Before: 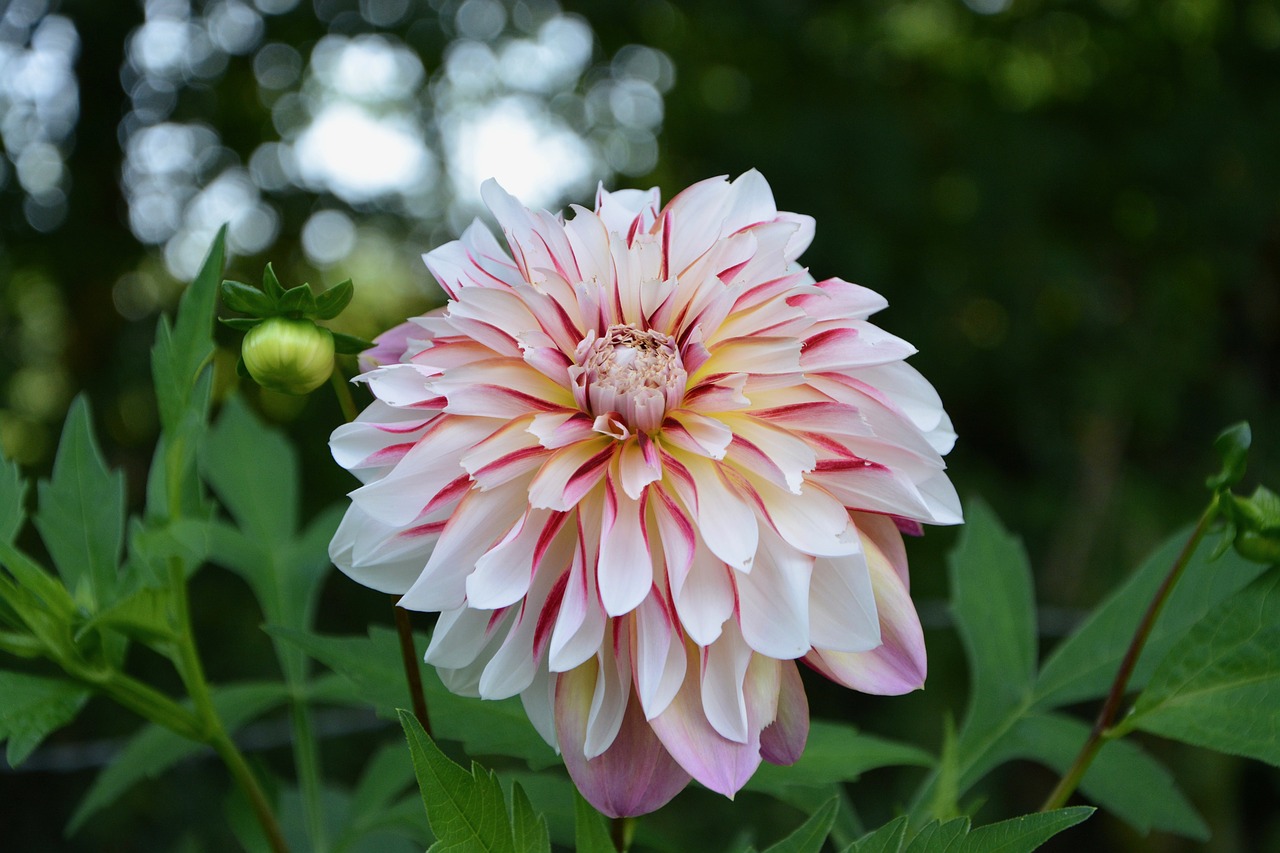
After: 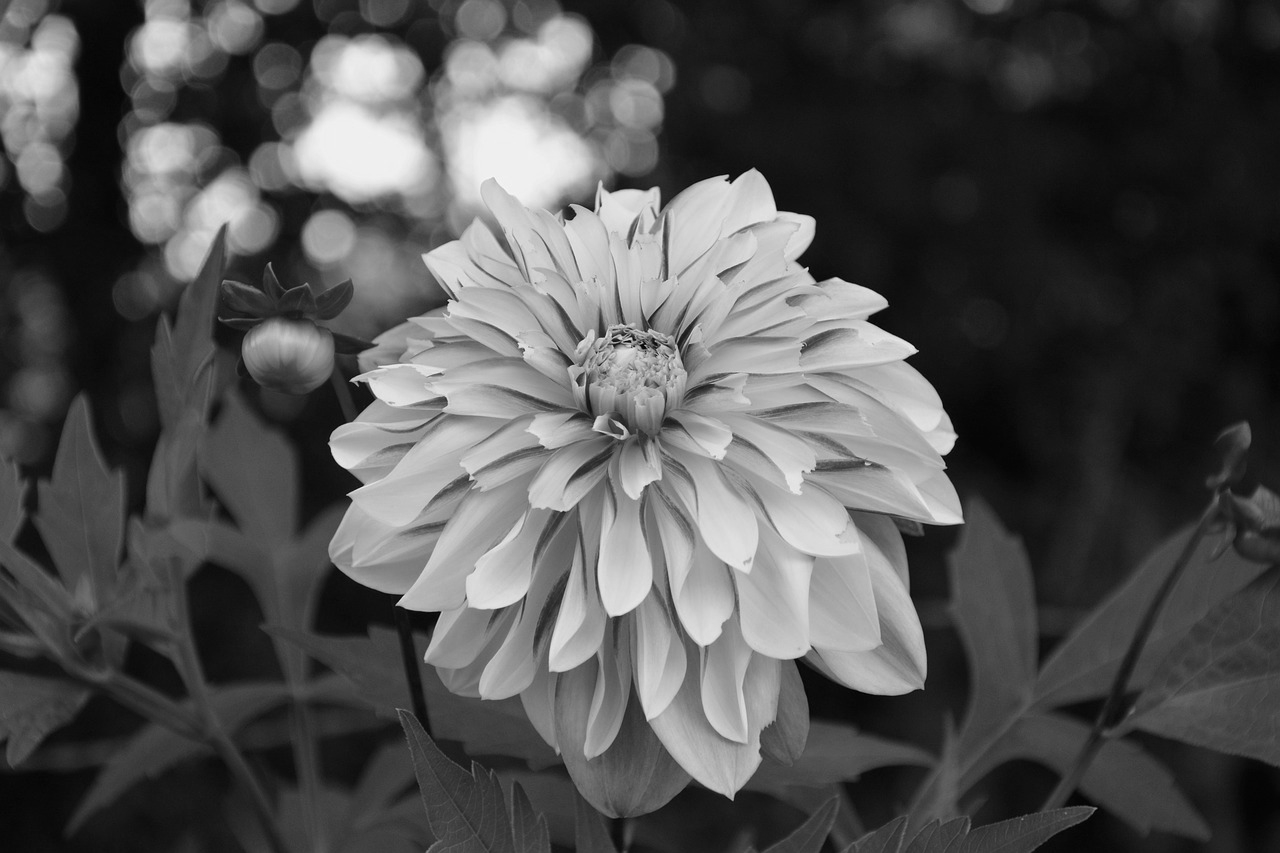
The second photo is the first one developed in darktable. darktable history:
color calibration: output gray [0.22, 0.42, 0.37, 0], illuminant same as pipeline (D50), adaptation XYZ, x 0.346, y 0.358, temperature 5023.65 K
